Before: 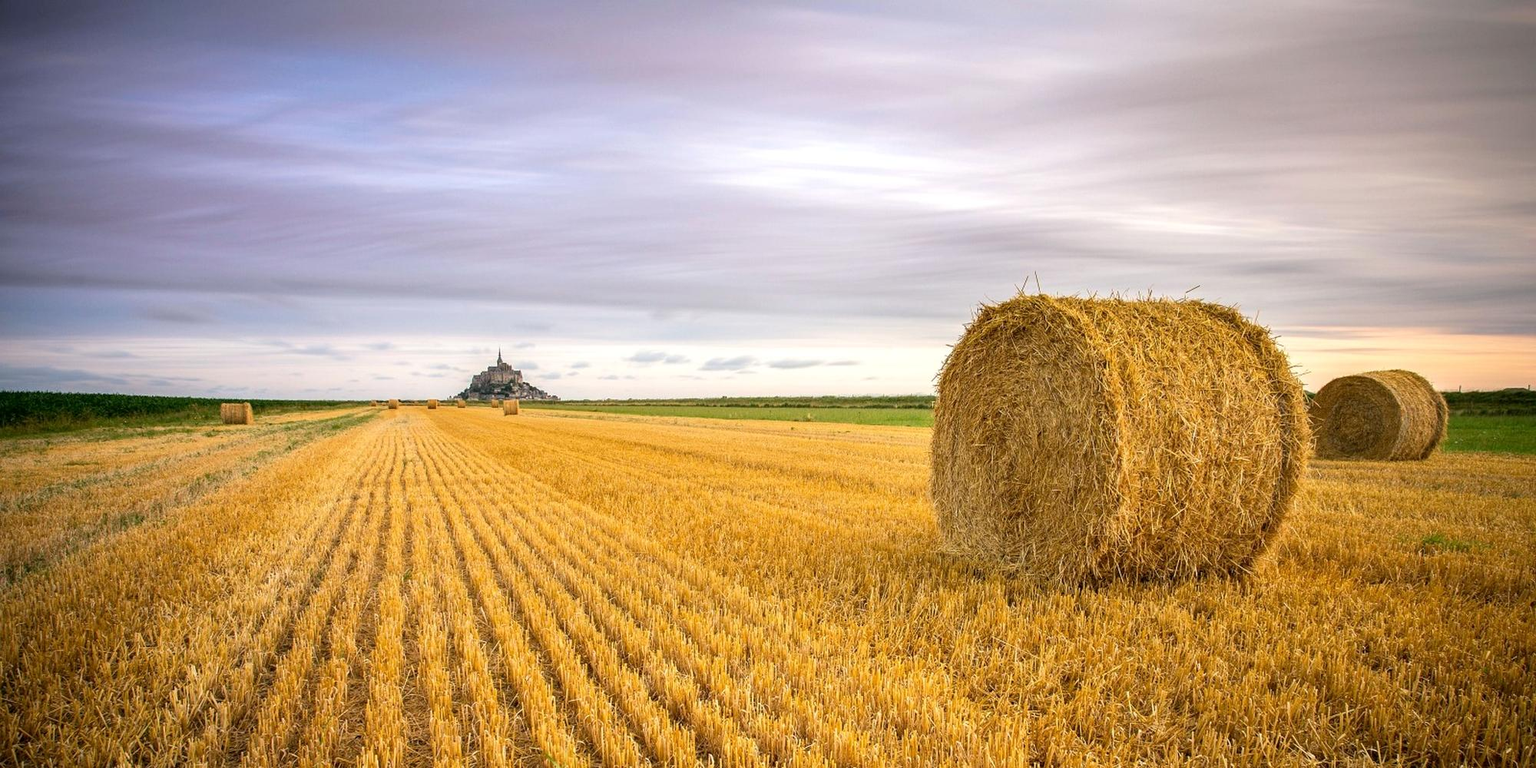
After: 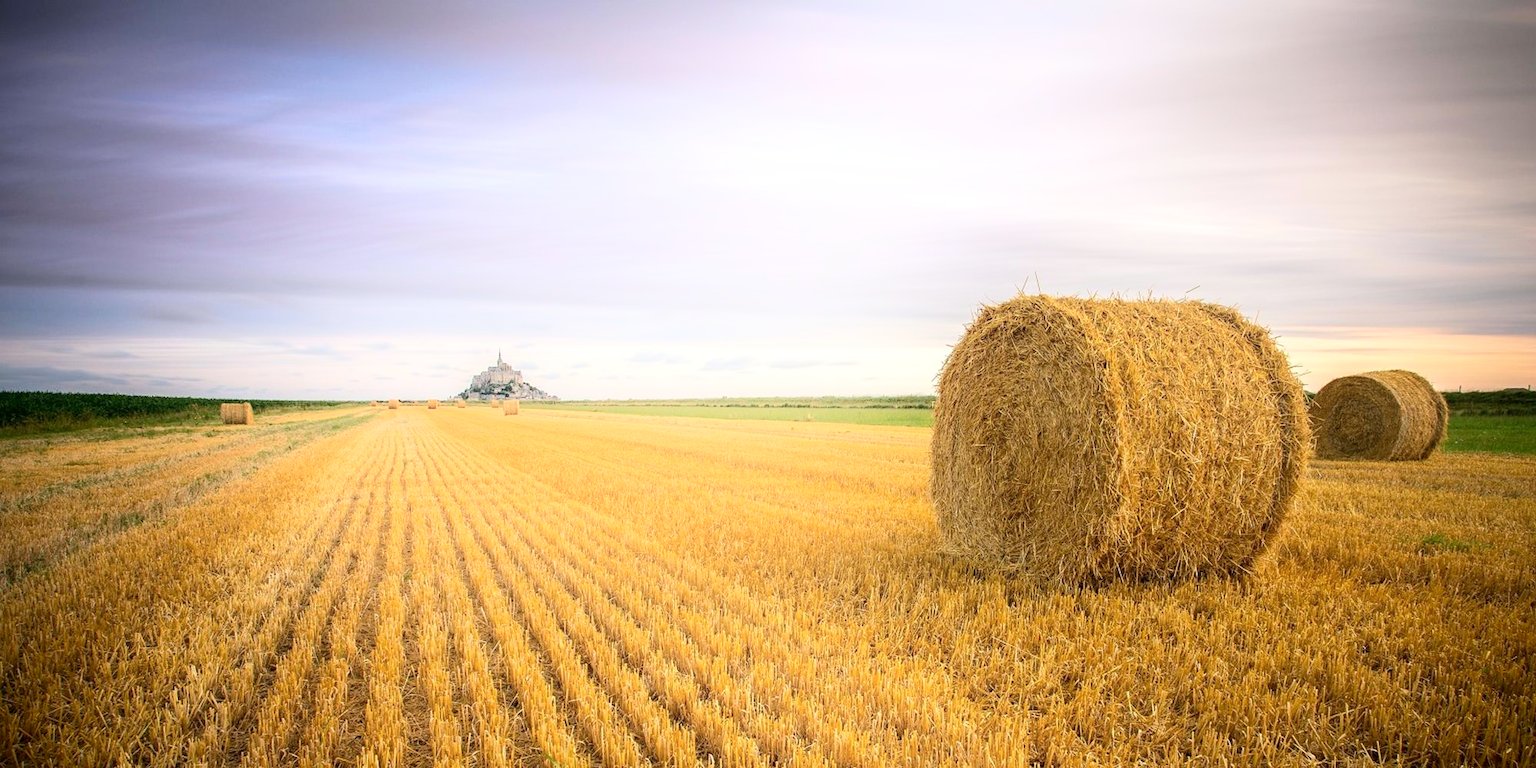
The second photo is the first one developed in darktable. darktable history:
shadows and highlights: shadows -53.16, highlights 85.01, soften with gaussian
